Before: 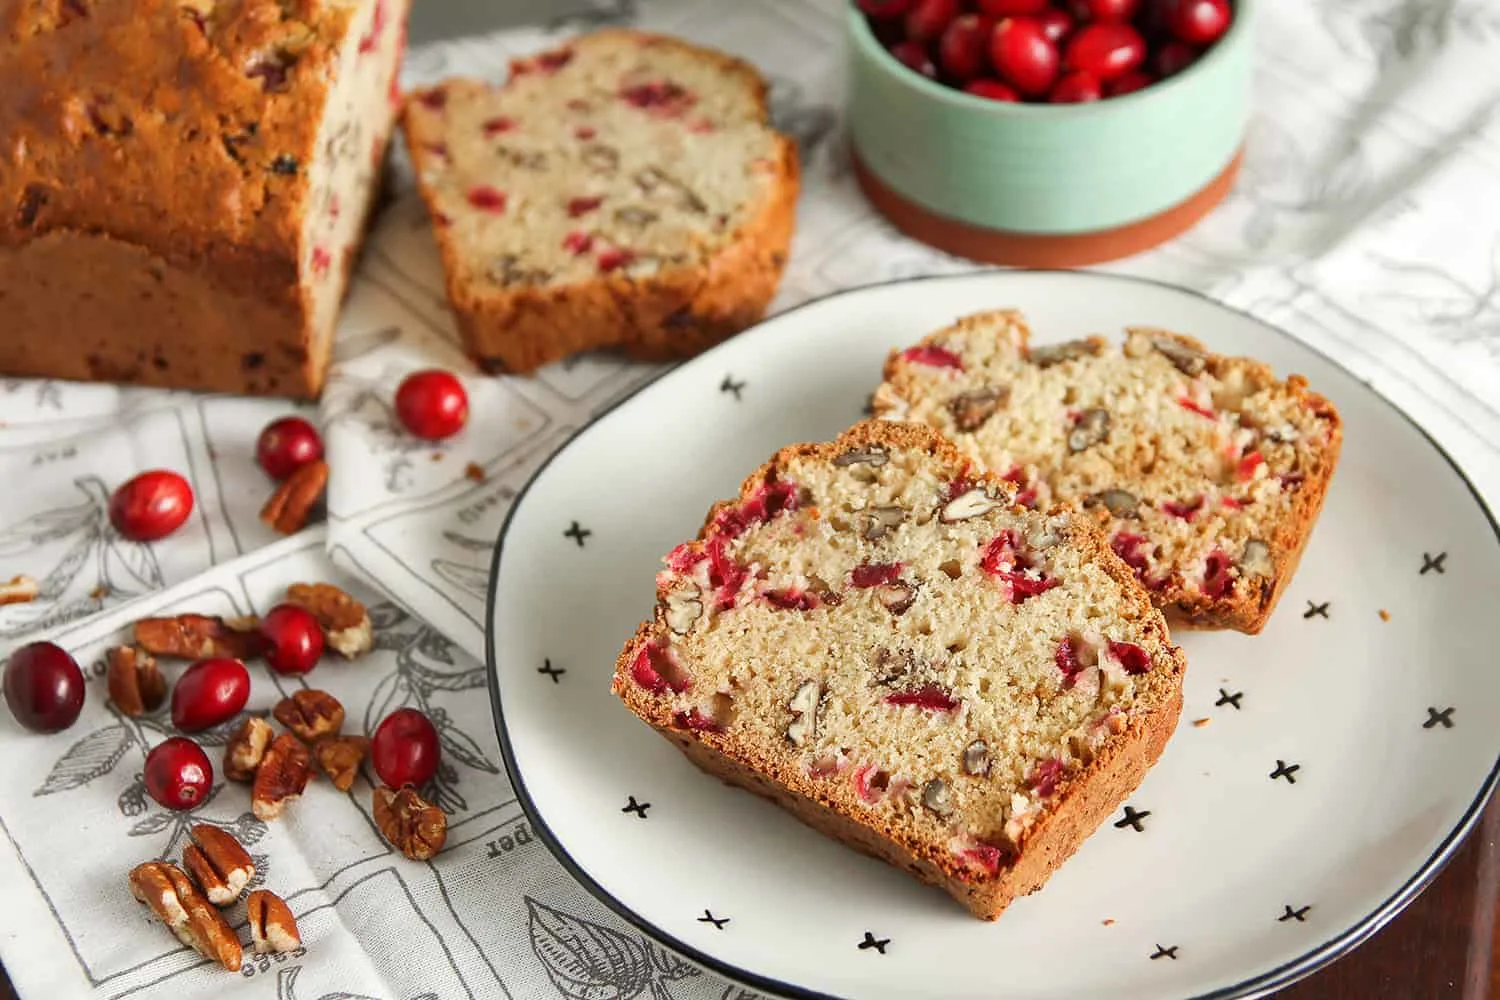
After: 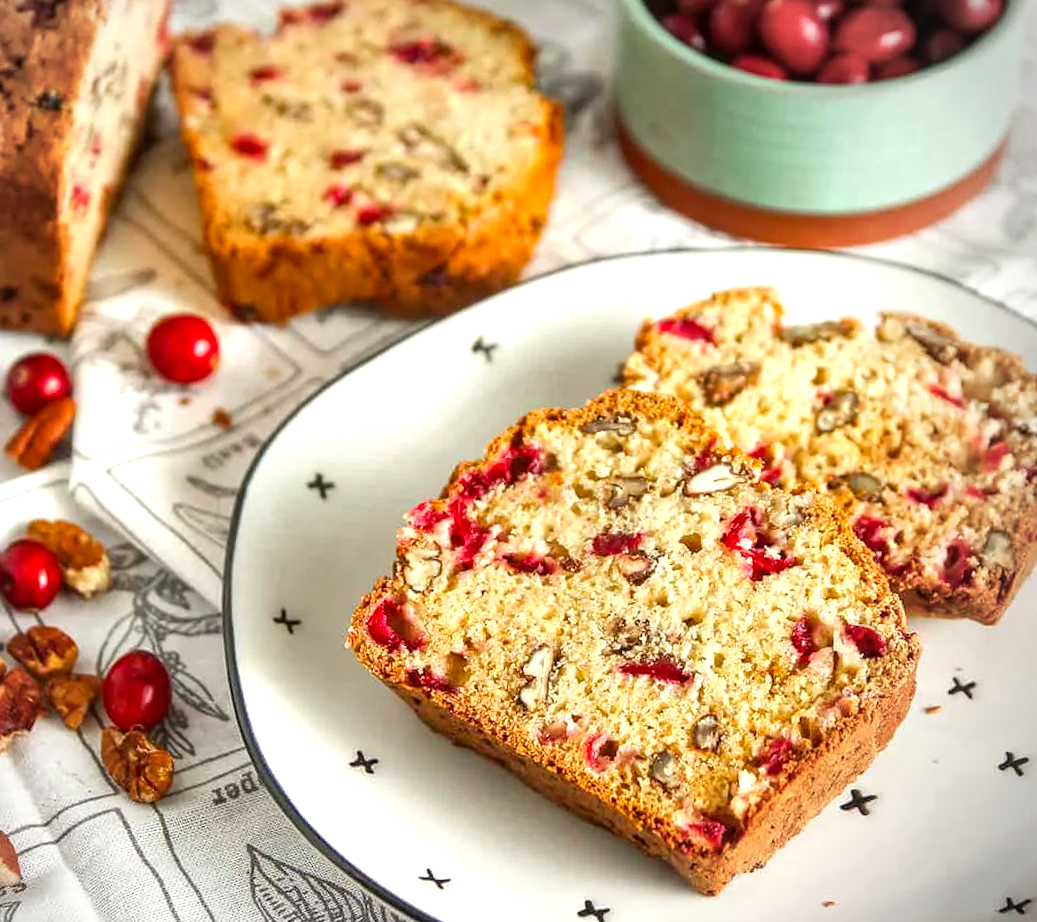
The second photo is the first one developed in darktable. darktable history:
white balance: emerald 1
color balance rgb: perceptual saturation grading › global saturation 25%, global vibrance 10%
crop and rotate: angle -3.27°, left 14.277%, top 0.028%, right 10.766%, bottom 0.028%
vignetting: center (-0.15, 0.013)
exposure: black level correction 0, exposure 0.6 EV, compensate highlight preservation false
local contrast: on, module defaults
